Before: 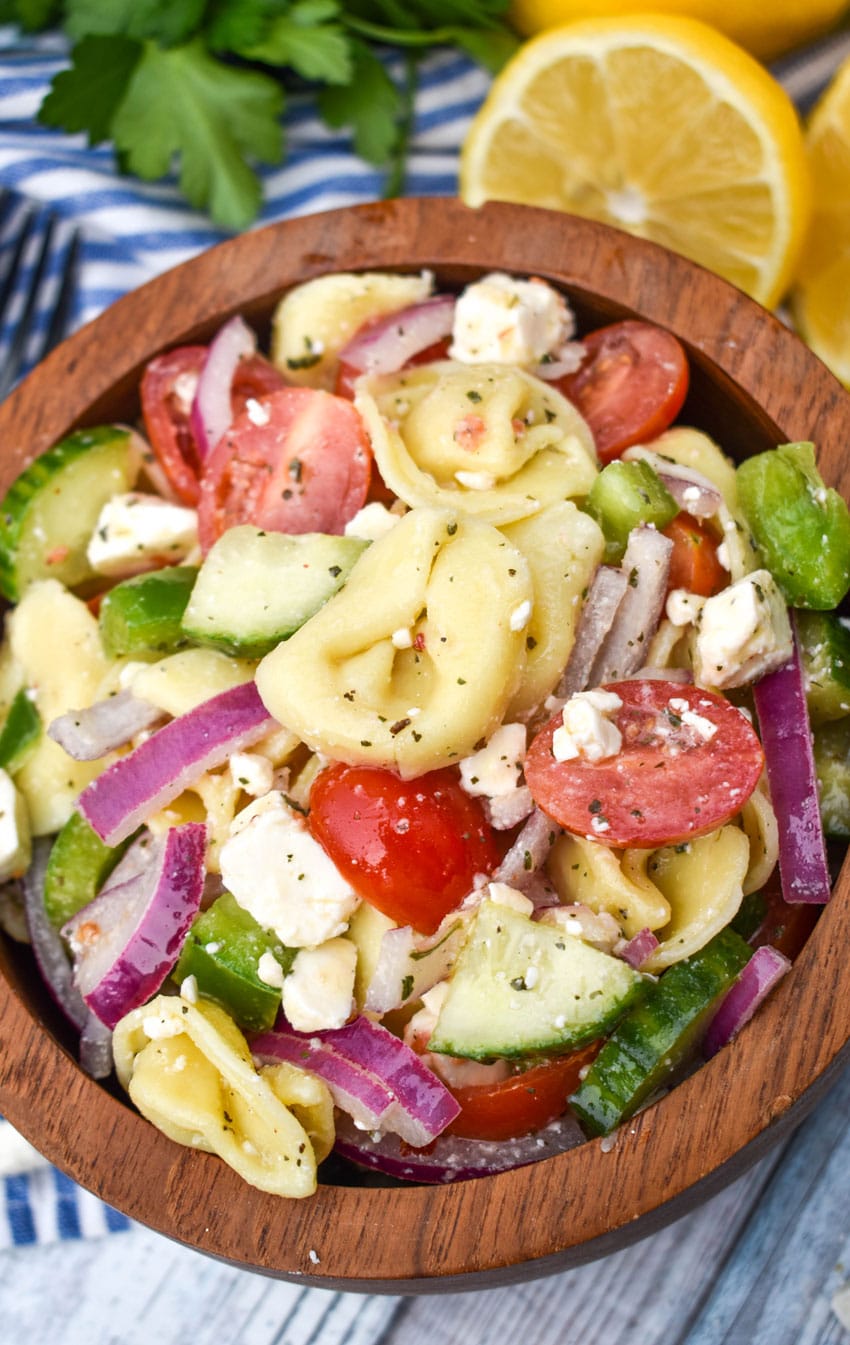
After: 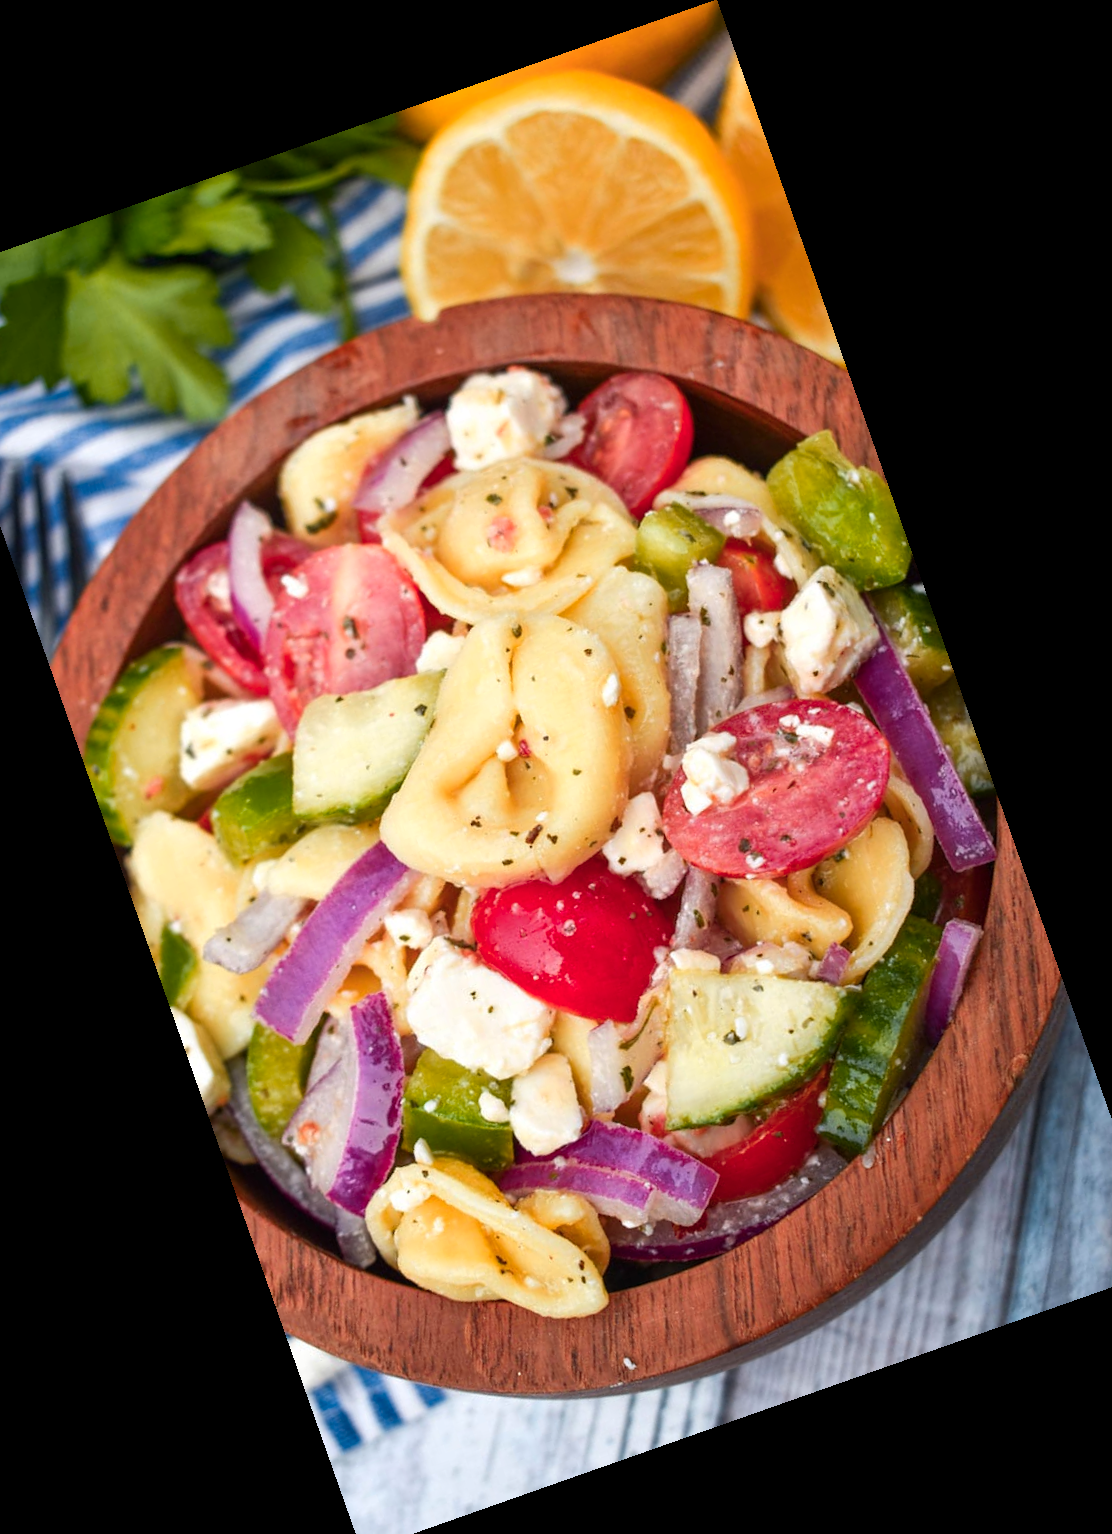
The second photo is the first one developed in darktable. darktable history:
crop and rotate: angle 19.43°, left 6.812%, right 4.125%, bottom 1.087%
color zones: curves: ch1 [(0.239, 0.552) (0.75, 0.5)]; ch2 [(0.25, 0.462) (0.749, 0.457)], mix 25.94%
